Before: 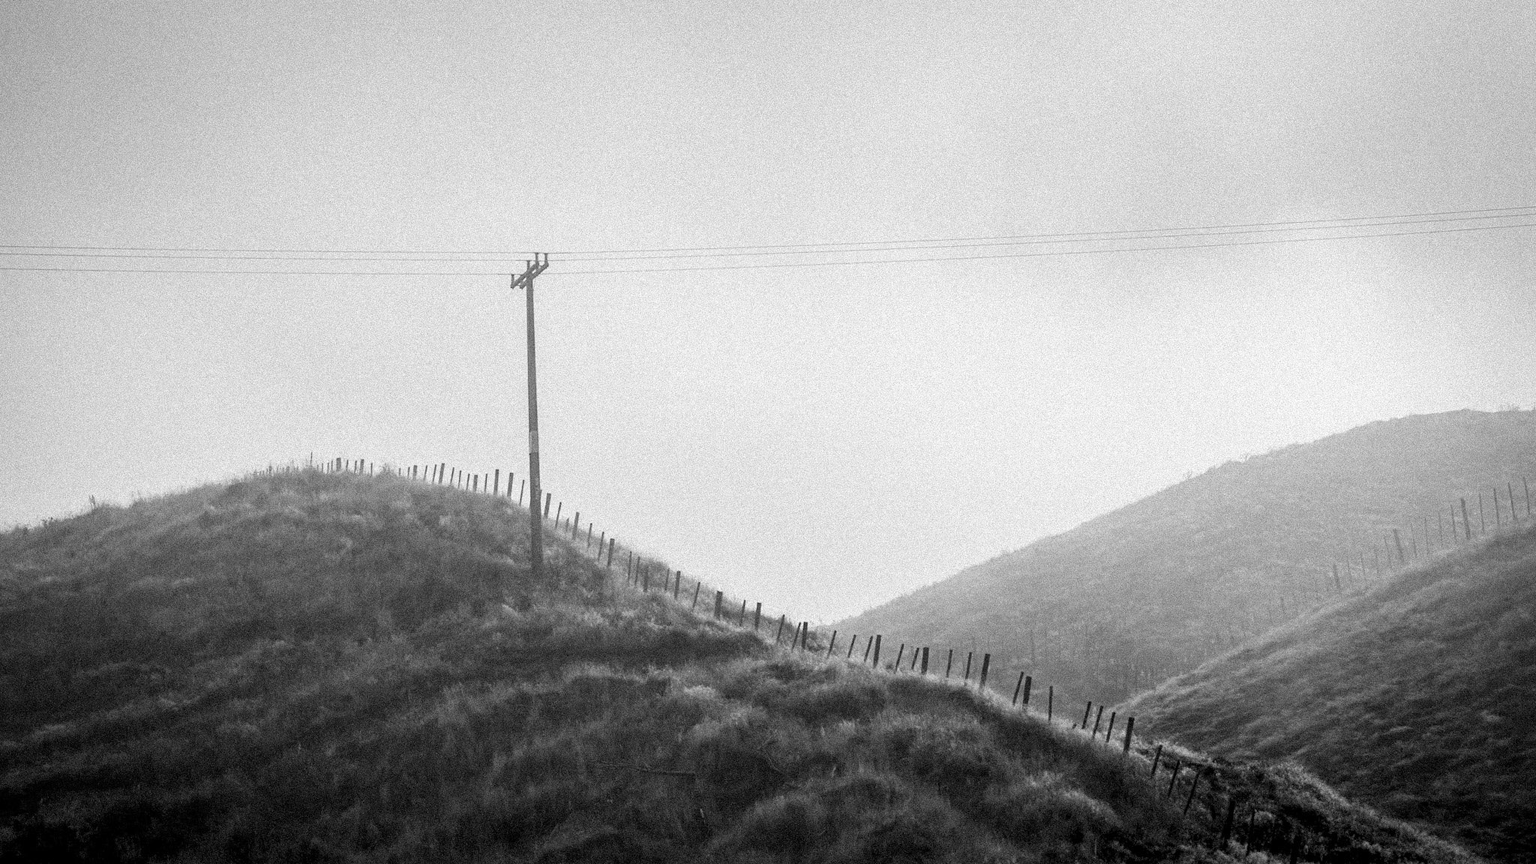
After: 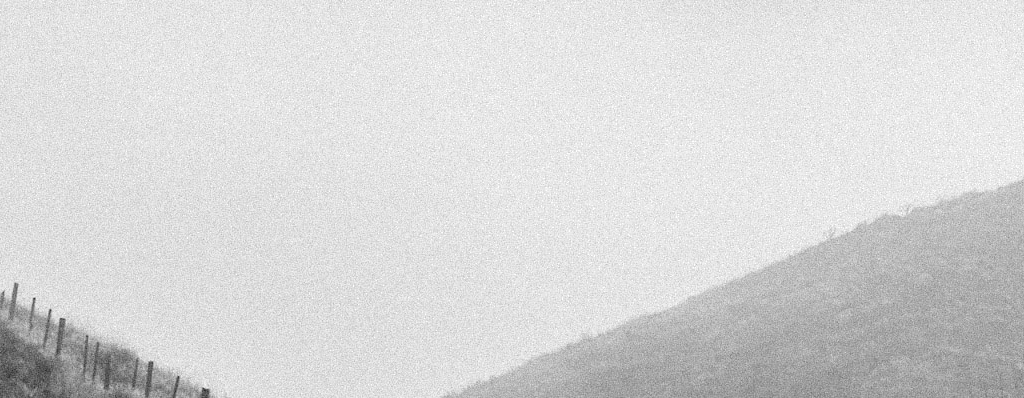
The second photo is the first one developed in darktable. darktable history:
crop: left 36.856%, top 34.725%, right 13.124%, bottom 30.682%
filmic rgb: middle gray luminance 18.4%, black relative exposure -11.51 EV, white relative exposure 2.6 EV, target black luminance 0%, hardness 8.34, latitude 98.99%, contrast 1.083, shadows ↔ highlights balance 0.545%
